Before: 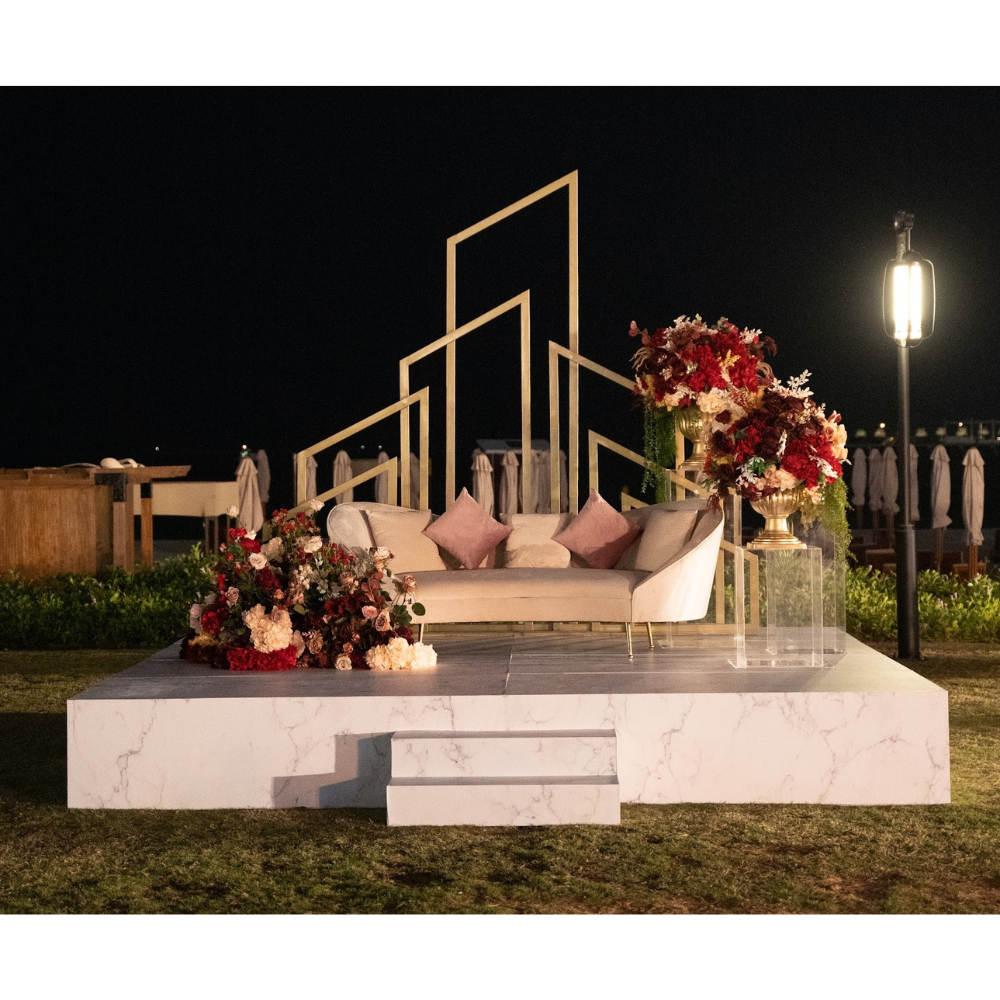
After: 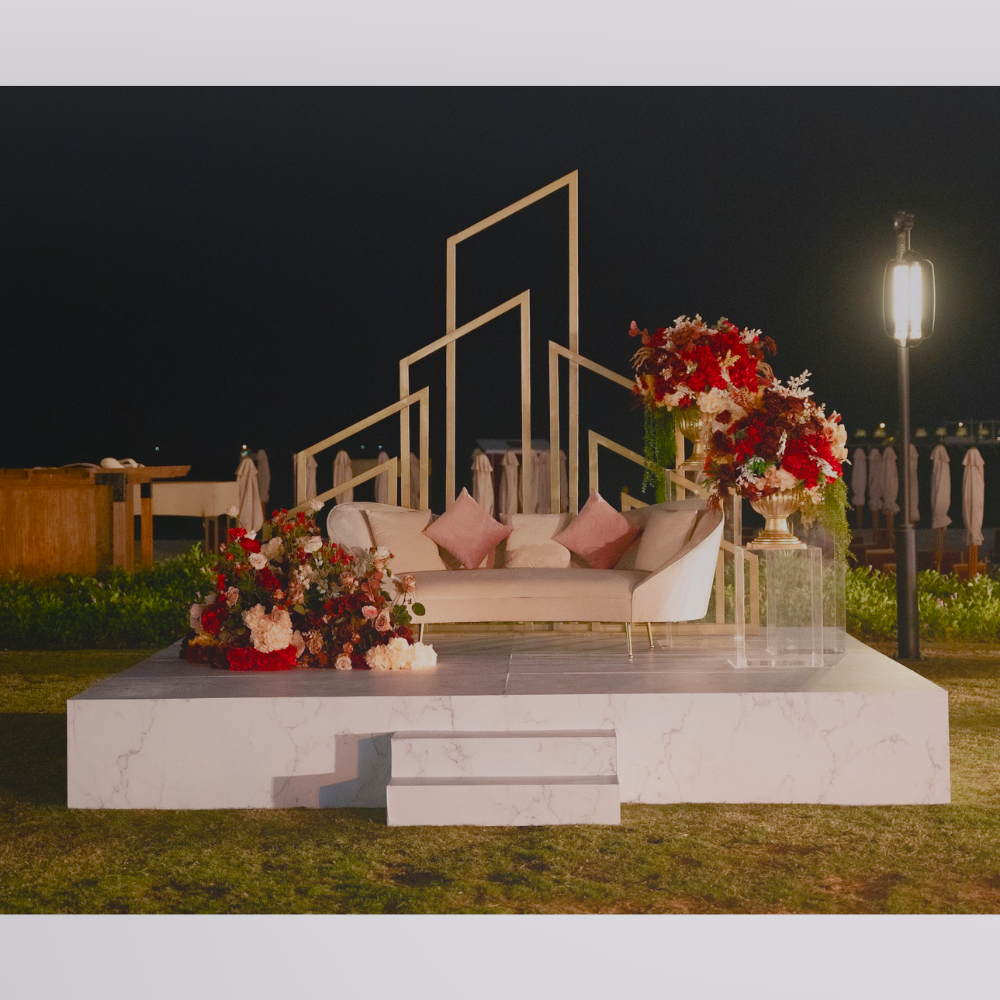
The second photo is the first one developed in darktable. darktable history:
white balance: red 1.004, blue 1.024
color balance rgb: shadows lift › chroma 1%, shadows lift › hue 113°, highlights gain › chroma 0.2%, highlights gain › hue 333°, perceptual saturation grading › global saturation 20%, perceptual saturation grading › highlights -50%, perceptual saturation grading › shadows 25%, contrast -10%
local contrast: detail 70%
